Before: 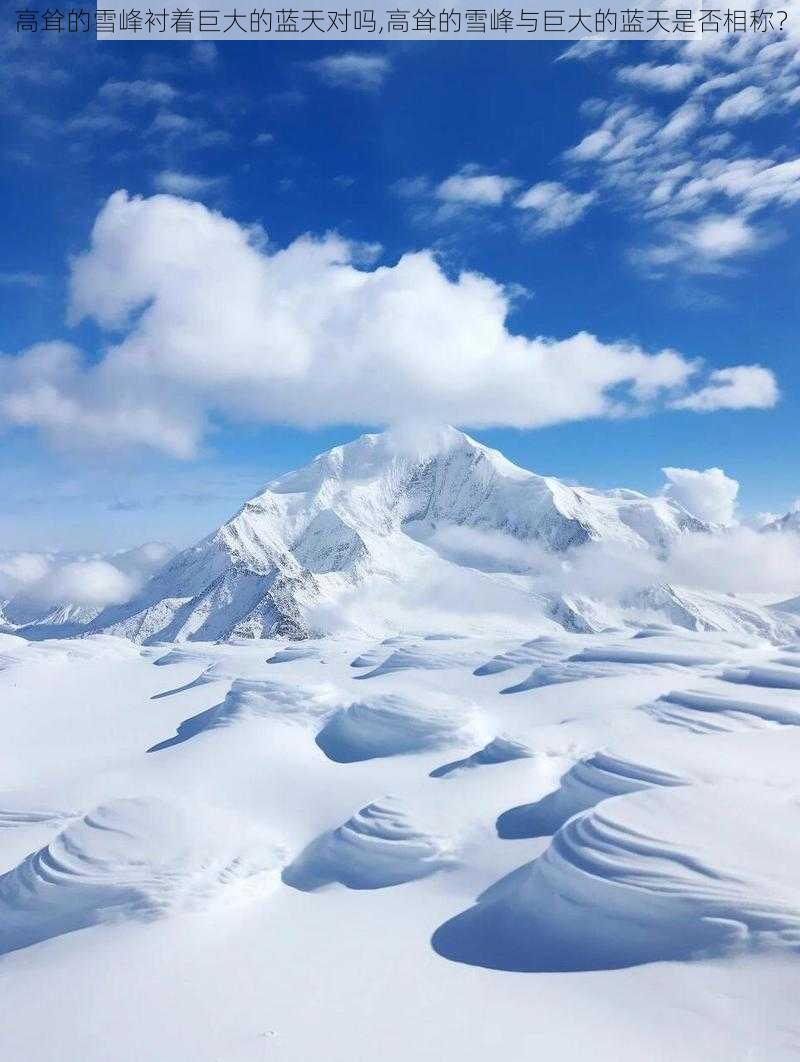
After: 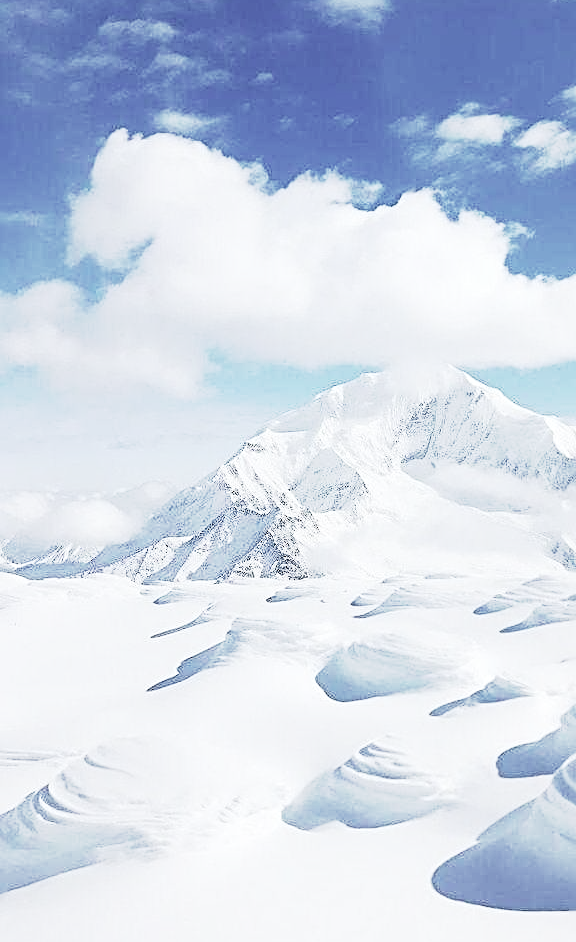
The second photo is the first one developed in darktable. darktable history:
contrast brightness saturation: contrast -0.055, saturation -0.418
sharpen: radius 2.564, amount 0.687
base curve: curves: ch0 [(0, 0) (0.088, 0.125) (0.176, 0.251) (0.354, 0.501) (0.613, 0.749) (1, 0.877)], preserve colors none
crop: top 5.786%, right 27.91%, bottom 5.494%
color balance rgb: shadows lift › chroma 1.005%, shadows lift › hue 217.64°, perceptual saturation grading › global saturation 0.897%
tone equalizer: -8 EV -1.12 EV, -7 EV -0.973 EV, -6 EV -0.872 EV, -5 EV -0.606 EV, -3 EV 0.563 EV, -2 EV 0.842 EV, -1 EV 1.01 EV, +0 EV 1.08 EV
